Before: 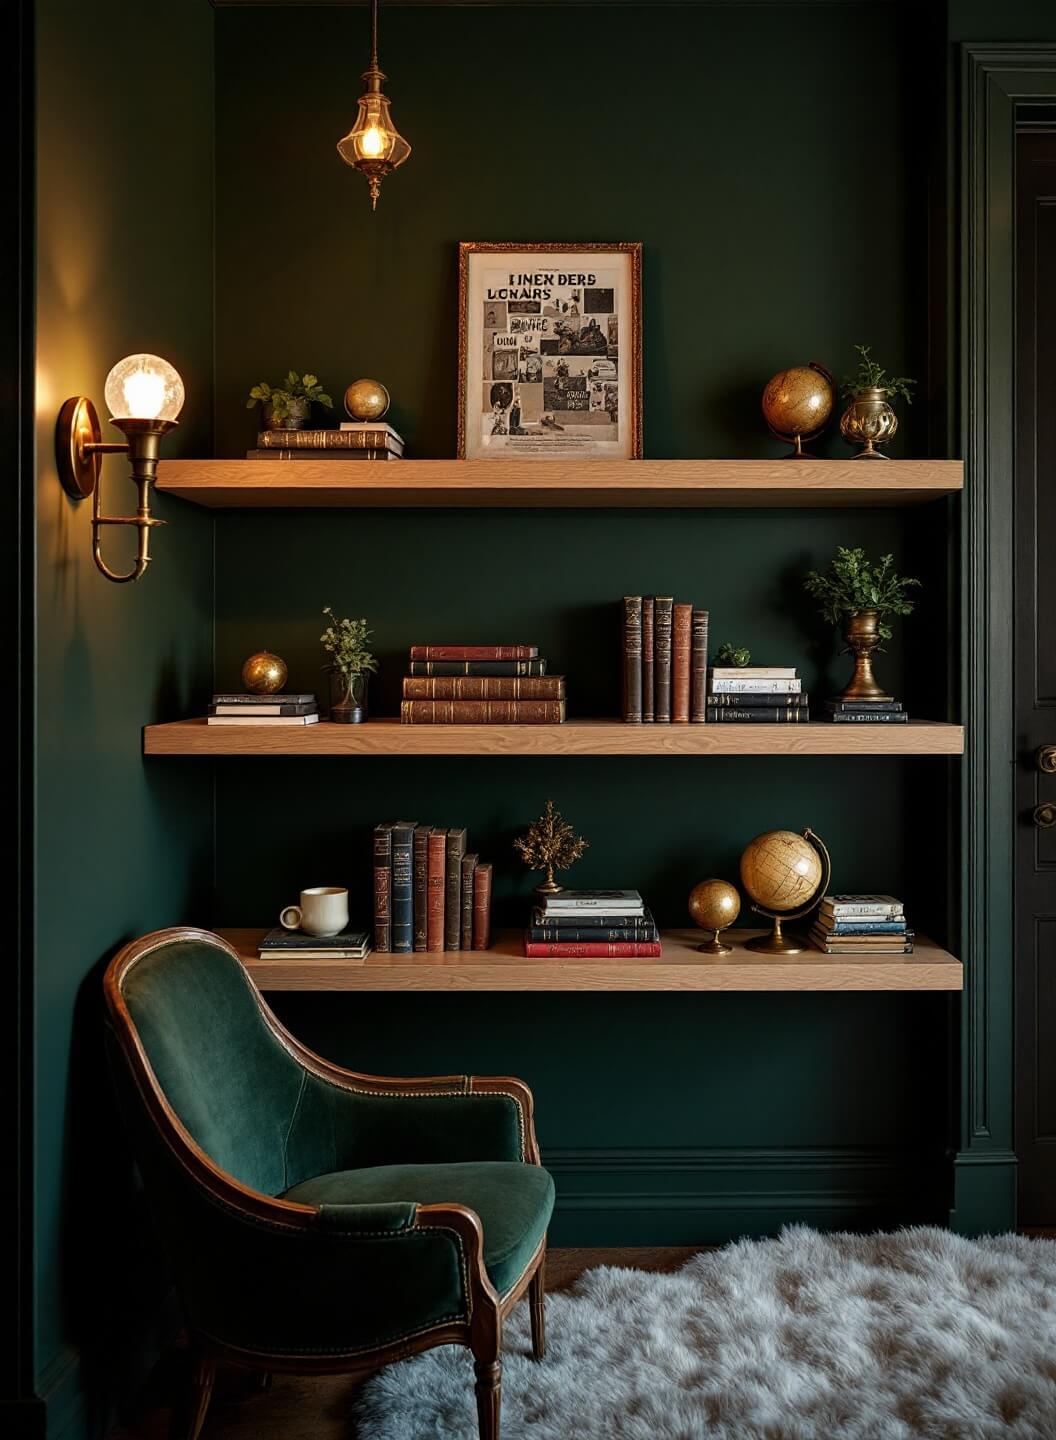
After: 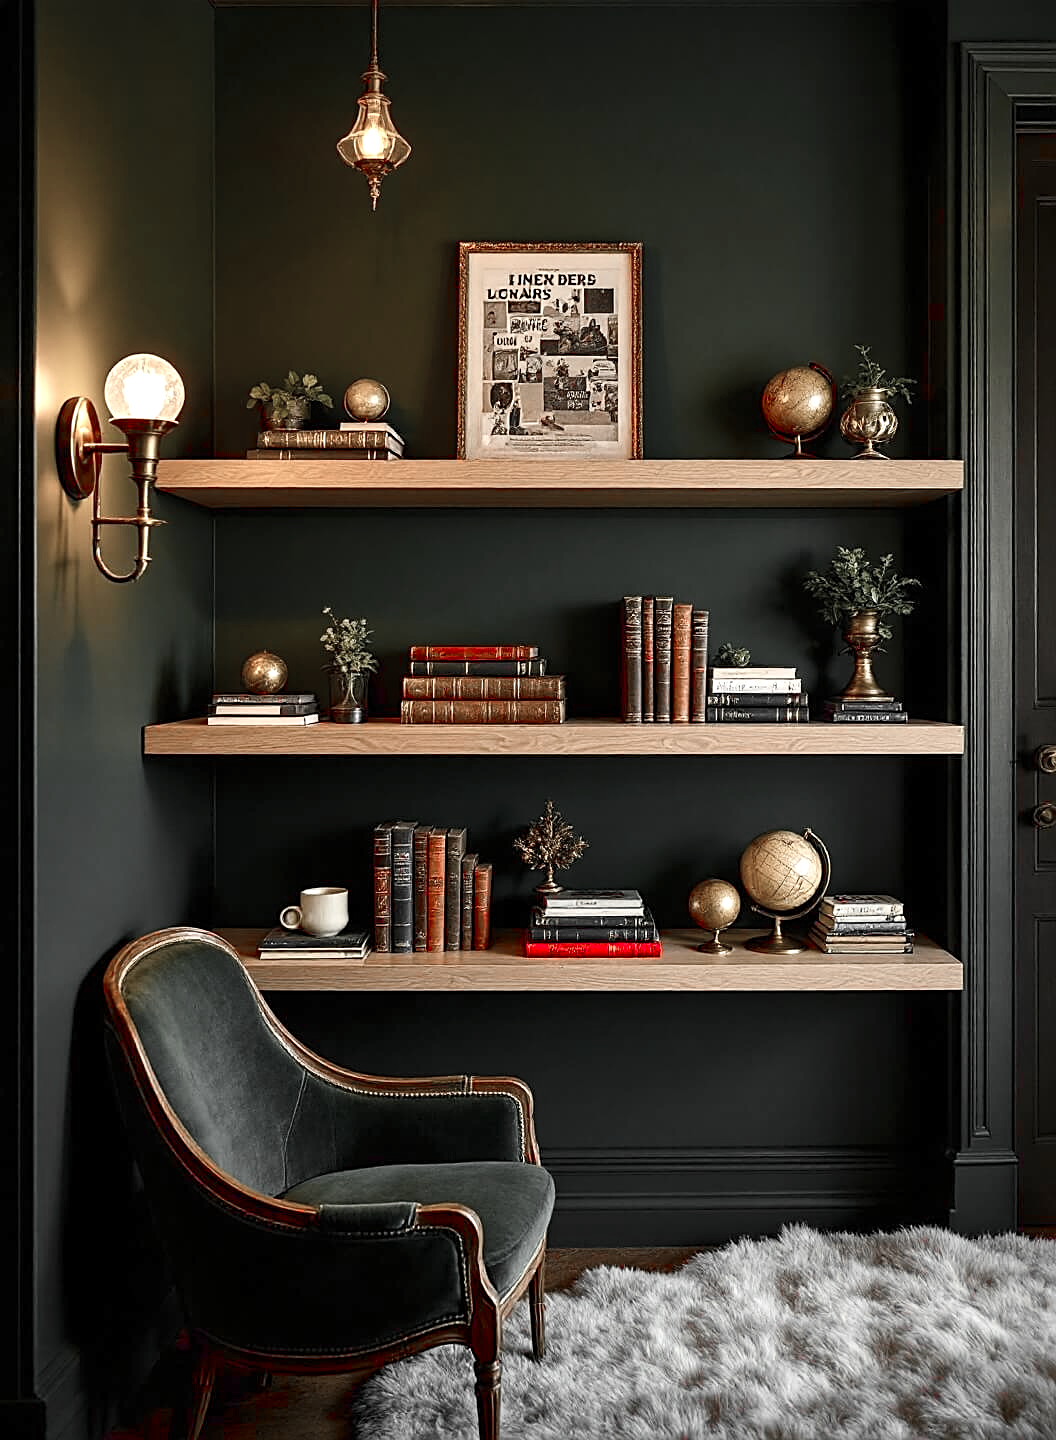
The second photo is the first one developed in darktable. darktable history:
contrast brightness saturation: contrast 0.143
sharpen: on, module defaults
exposure: exposure 0.776 EV, compensate highlight preservation false
color zones: curves: ch1 [(0, 0.831) (0.08, 0.771) (0.157, 0.268) (0.241, 0.207) (0.562, -0.005) (0.714, -0.013) (0.876, 0.01) (1, 0.831)]
color balance rgb: highlights gain › chroma 2.979%, highlights gain › hue 73.79°, perceptual saturation grading › global saturation 20%, perceptual saturation grading › highlights -14.301%, perceptual saturation grading › shadows 49.955%, contrast -9.512%
